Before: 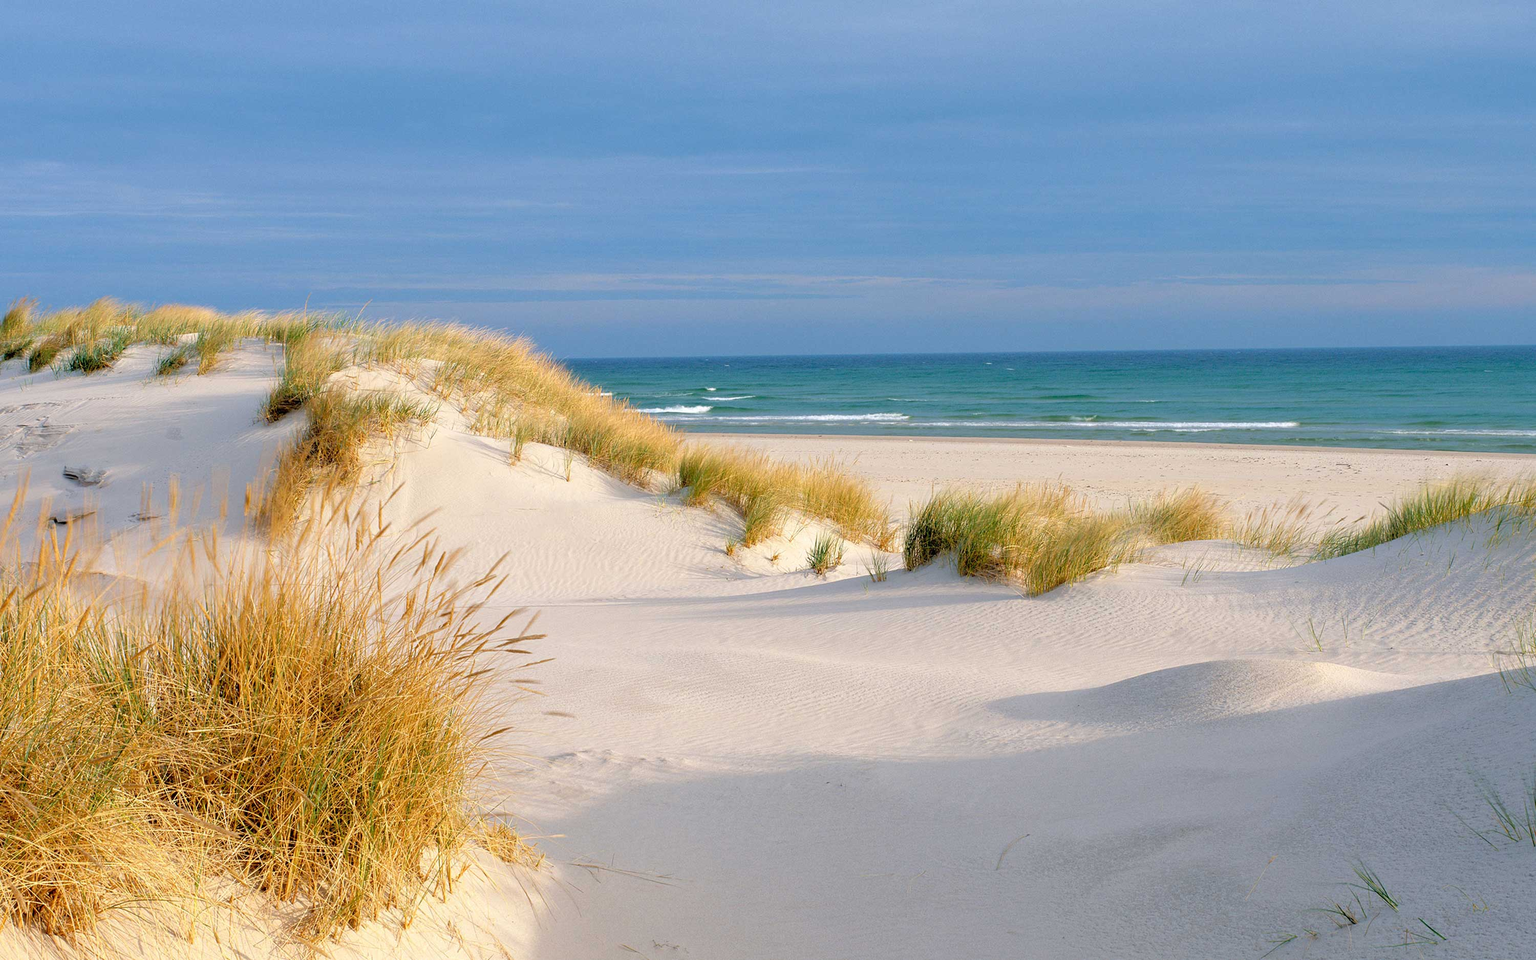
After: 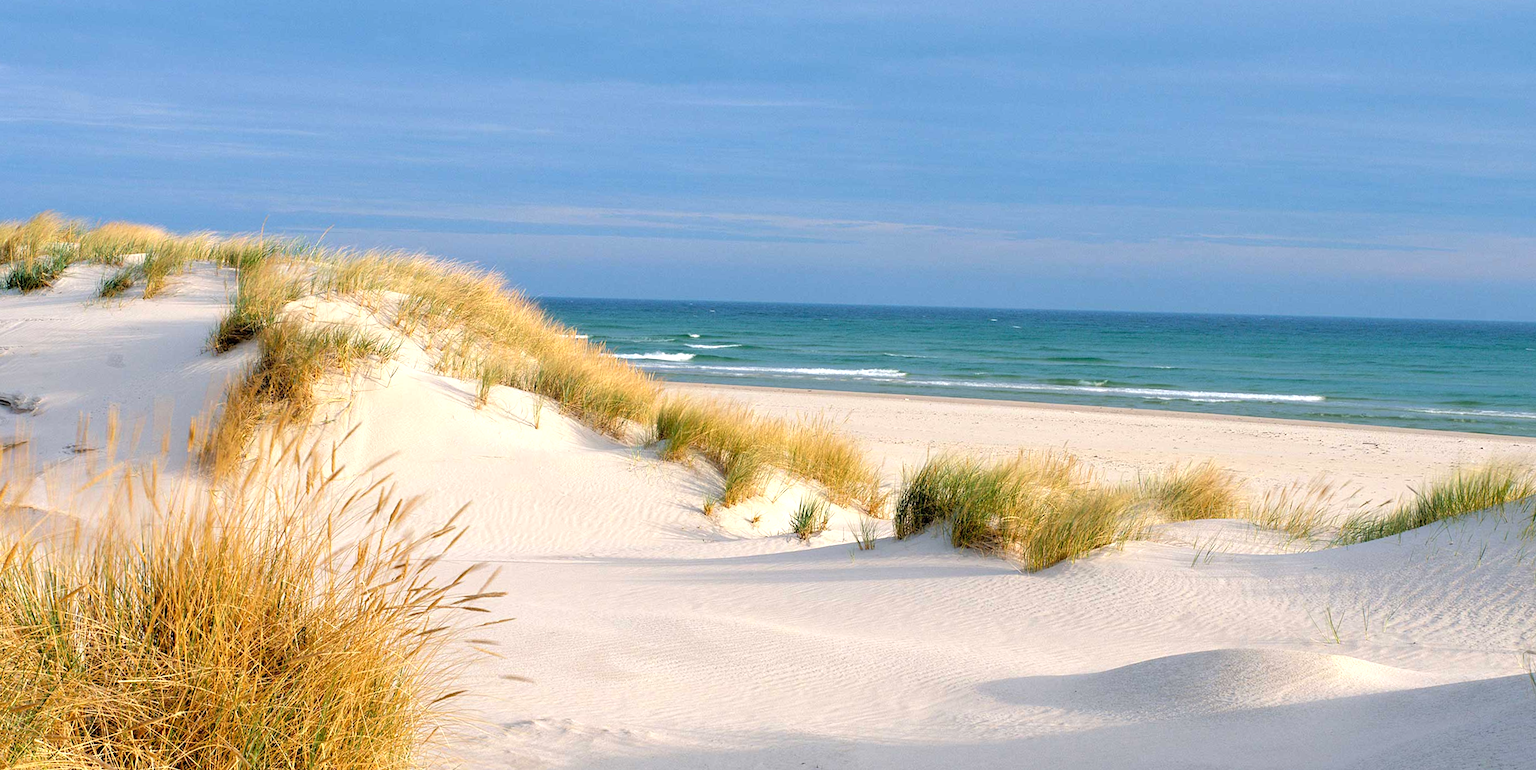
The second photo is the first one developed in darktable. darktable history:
white balance: emerald 1
rotate and perspective: rotation 2.27°, automatic cropping off
tone equalizer: -8 EV -0.417 EV, -7 EV -0.389 EV, -6 EV -0.333 EV, -5 EV -0.222 EV, -3 EV 0.222 EV, -2 EV 0.333 EV, -1 EV 0.389 EV, +0 EV 0.417 EV, edges refinement/feathering 500, mask exposure compensation -1.57 EV, preserve details no
crop: left 5.596%, top 10.314%, right 3.534%, bottom 19.395%
